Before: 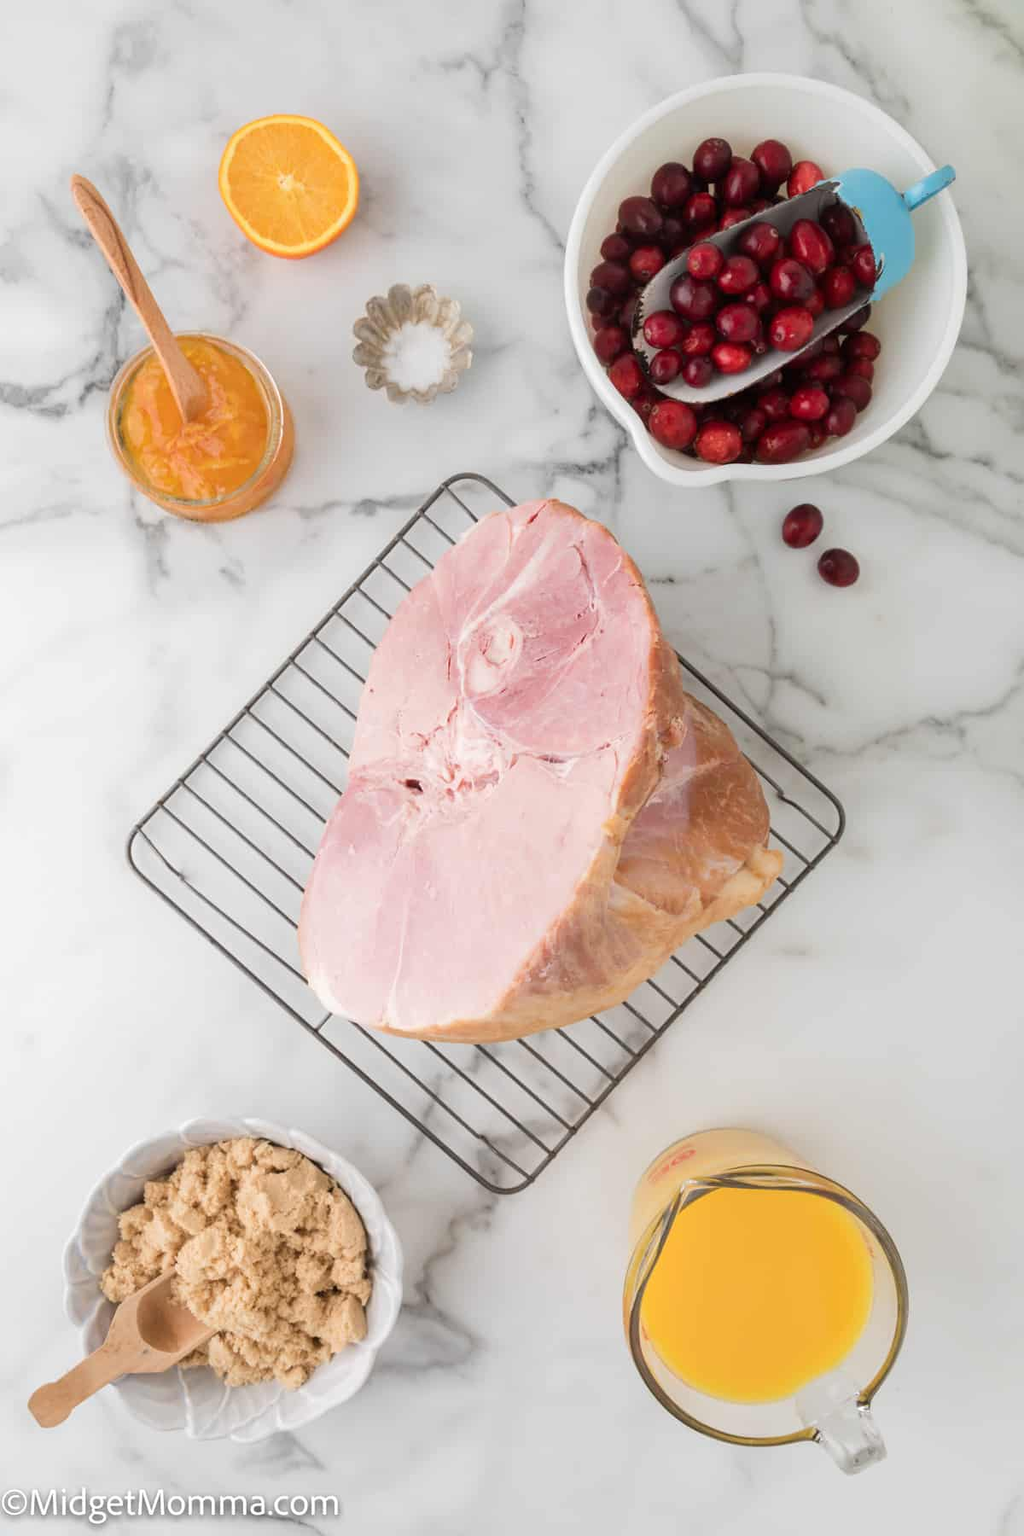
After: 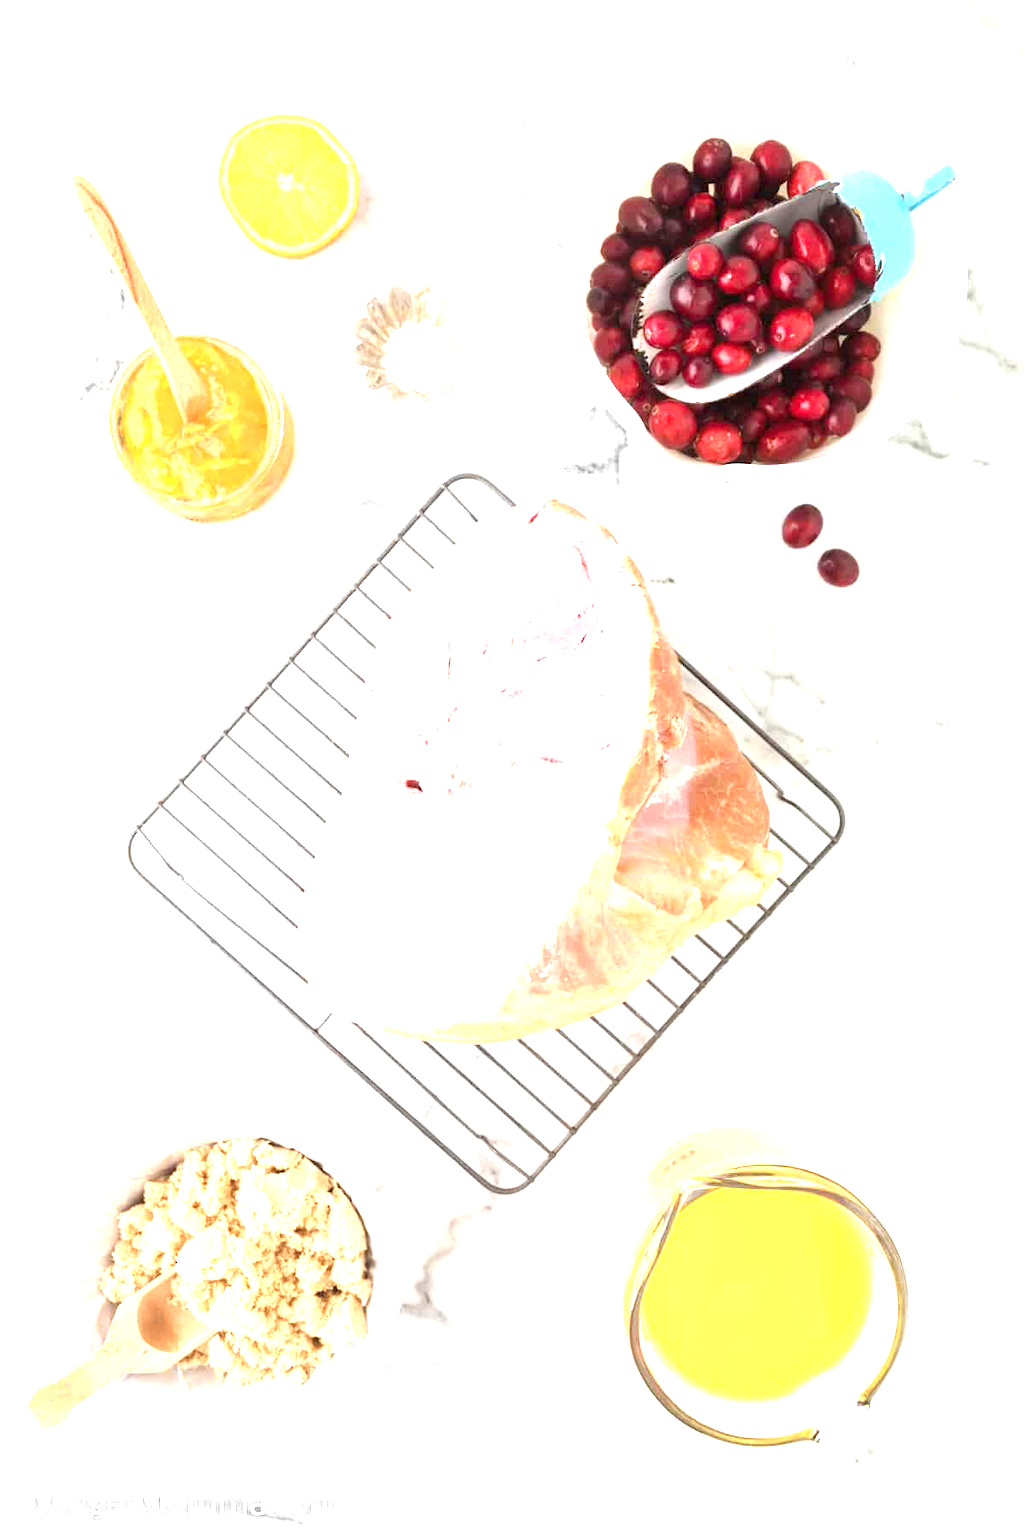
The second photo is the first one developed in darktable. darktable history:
exposure: black level correction 0, exposure 1.754 EV, compensate highlight preservation false
